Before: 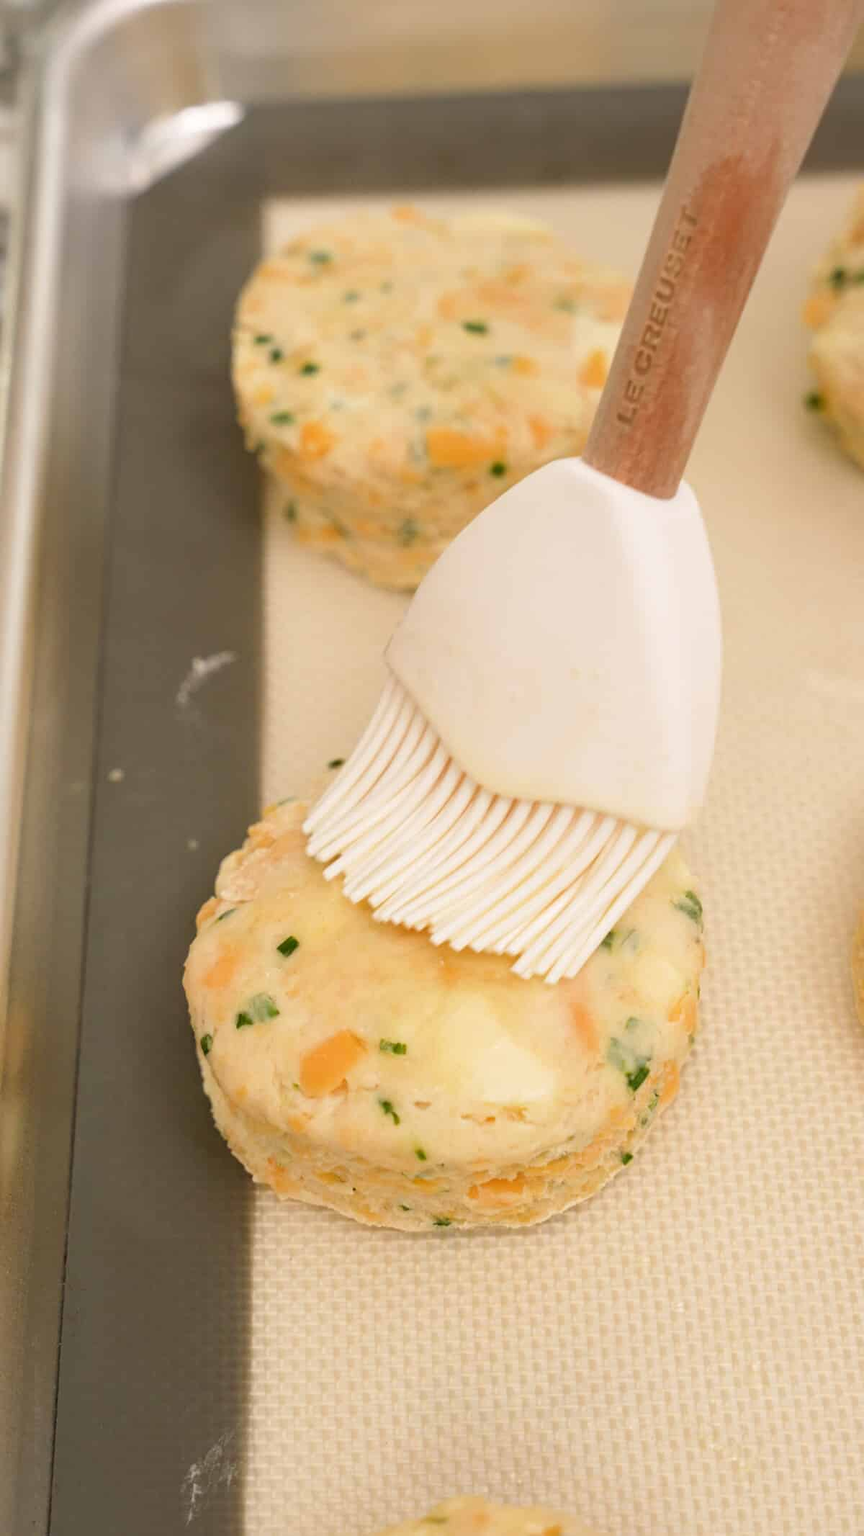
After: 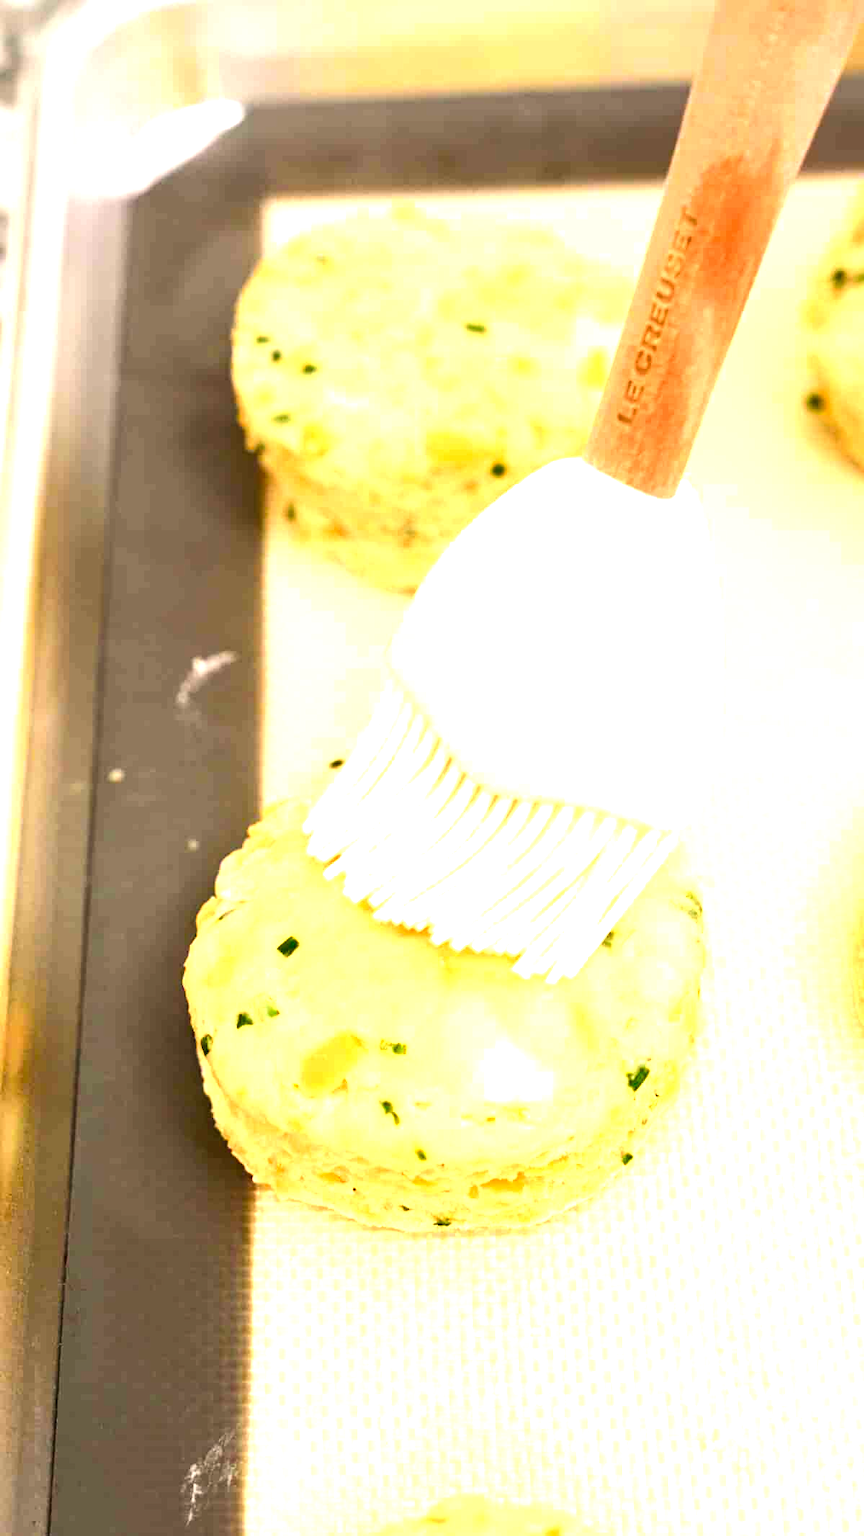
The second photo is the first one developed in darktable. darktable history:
levels: levels [0.012, 0.367, 0.697]
tone curve: curves: ch0 [(0, 0) (0.126, 0.061) (0.338, 0.285) (0.494, 0.518) (0.703, 0.762) (1, 1)]; ch1 [(0, 0) (0.389, 0.313) (0.457, 0.442) (0.5, 0.501) (0.55, 0.578) (1, 1)]; ch2 [(0, 0) (0.44, 0.424) (0.501, 0.499) (0.557, 0.564) (0.613, 0.67) (0.707, 0.746) (1, 1)], color space Lab, independent channels, preserve colors none
